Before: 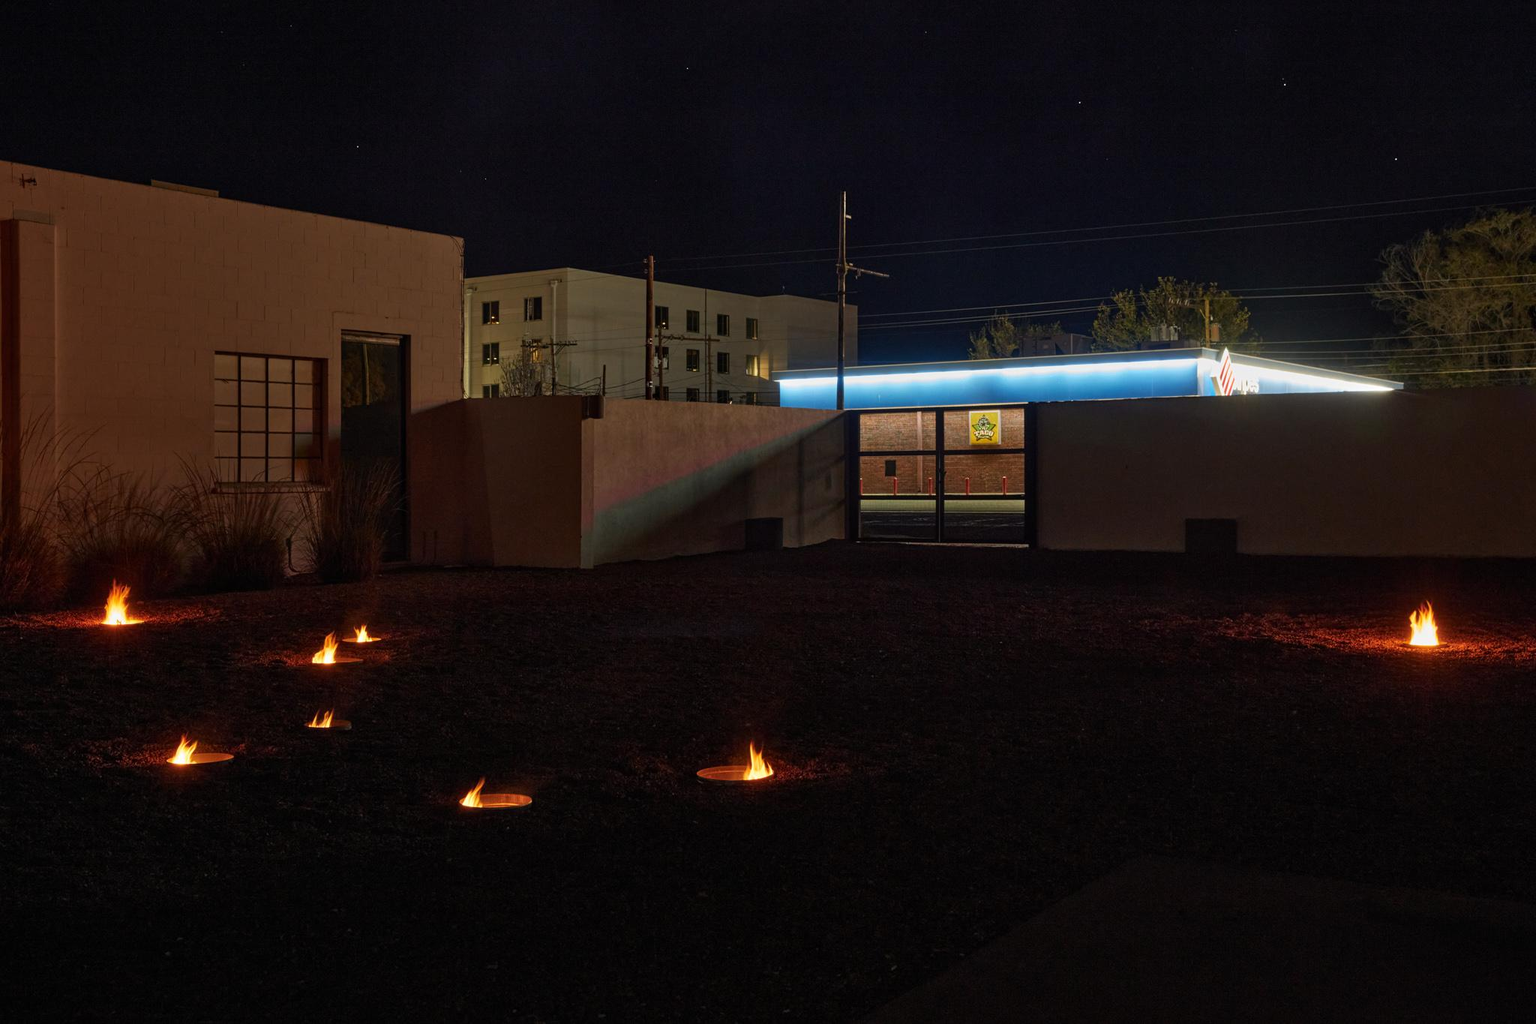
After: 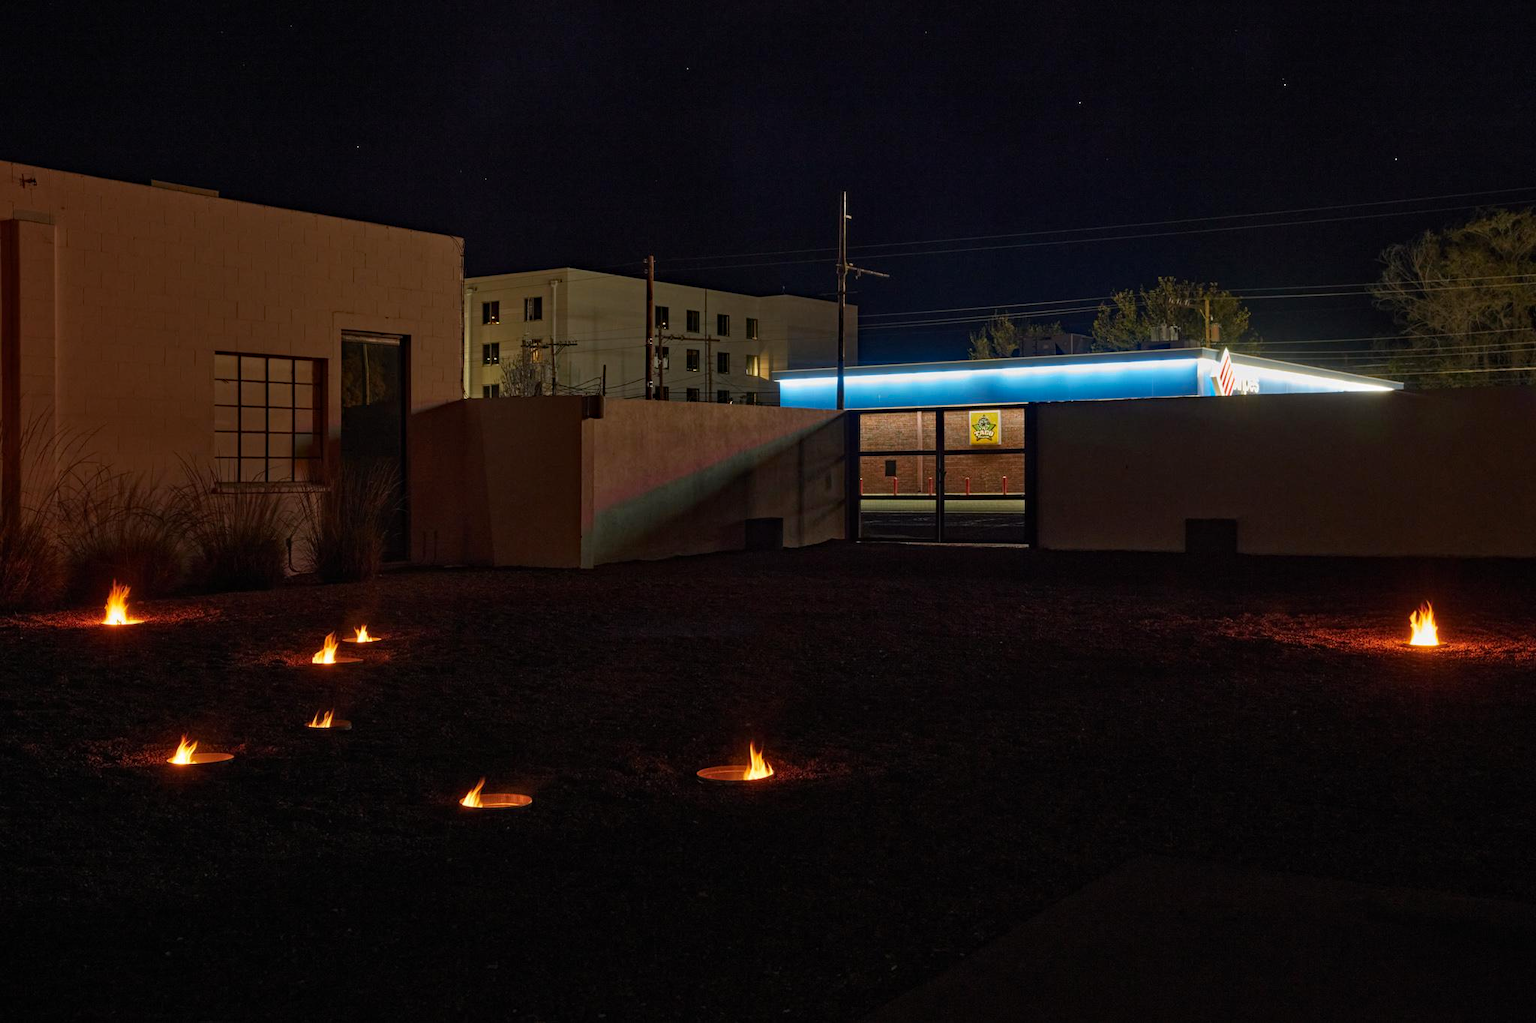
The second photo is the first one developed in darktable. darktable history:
haze removal: strength 0.287, distance 0.251, adaptive false
